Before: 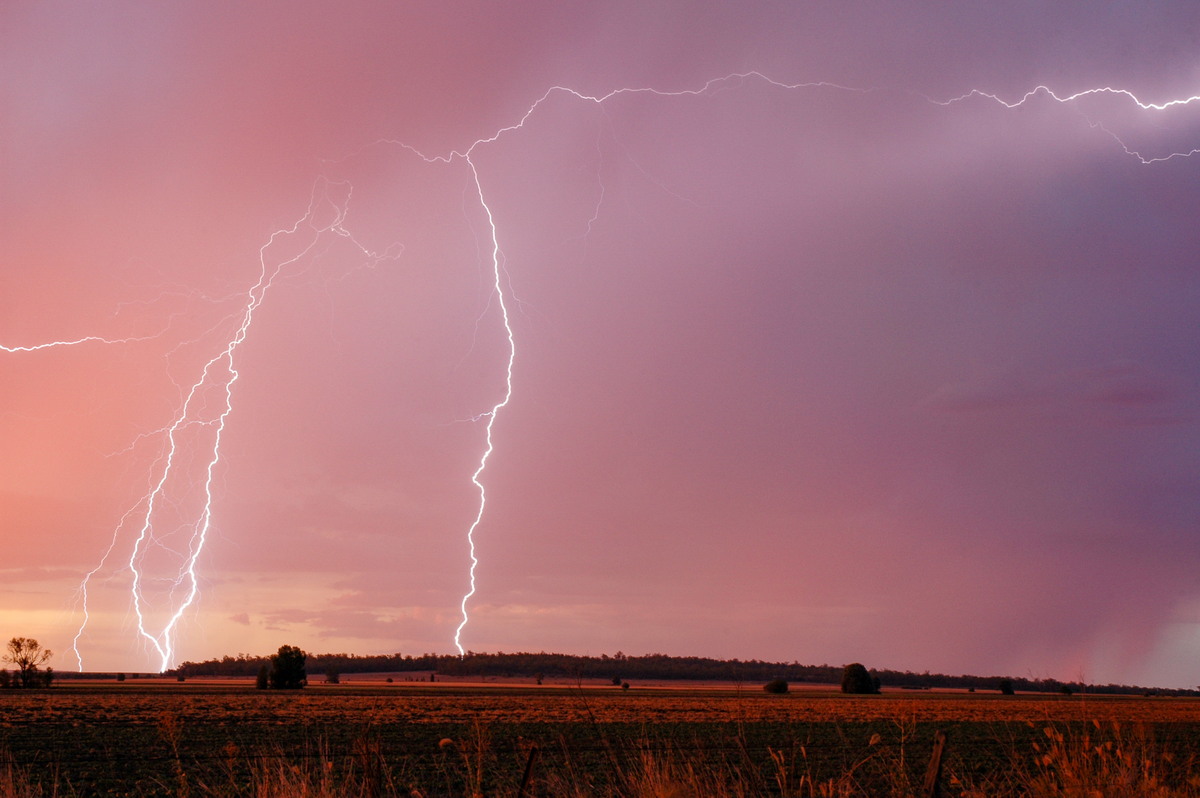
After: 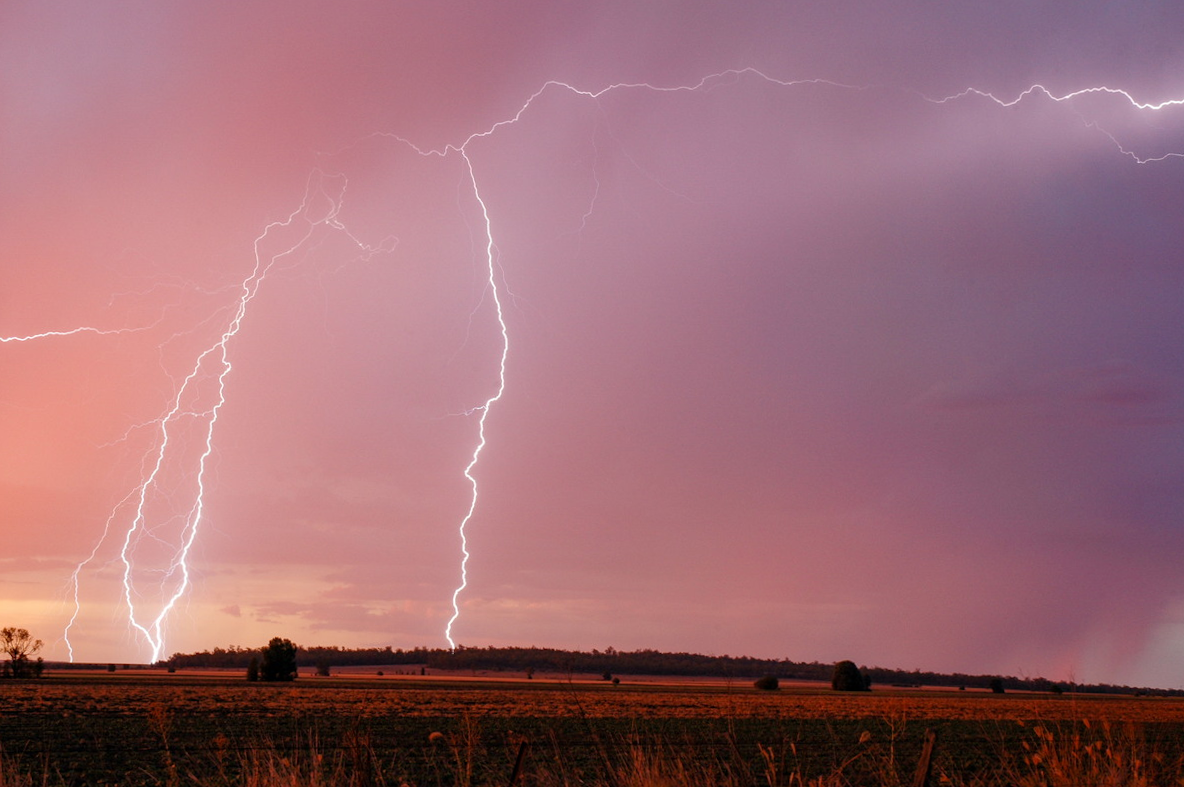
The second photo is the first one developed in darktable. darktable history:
crop and rotate: angle -0.505°
